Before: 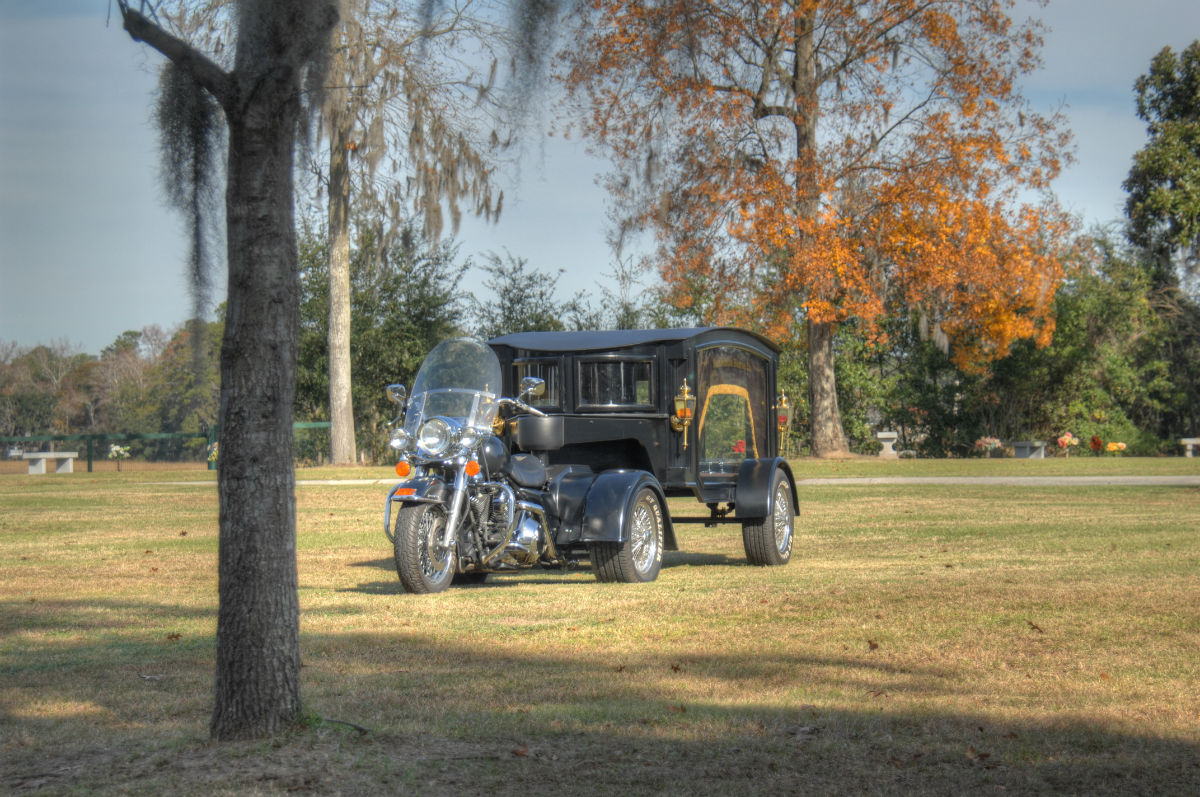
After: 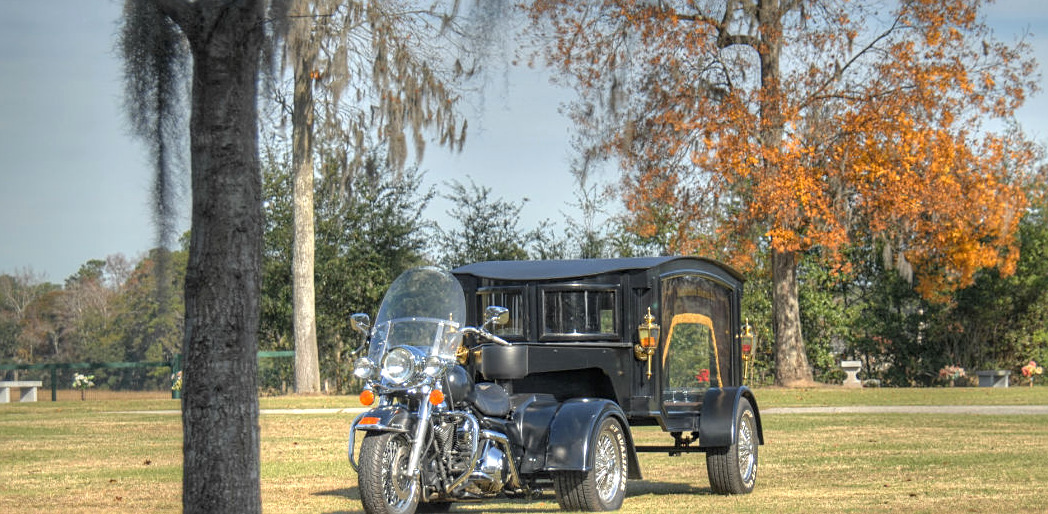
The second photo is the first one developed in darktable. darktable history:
sharpen: on, module defaults
exposure: black level correction 0.001, exposure 0.191 EV, compensate highlight preservation false
crop: left 3.015%, top 8.969%, right 9.647%, bottom 26.457%
